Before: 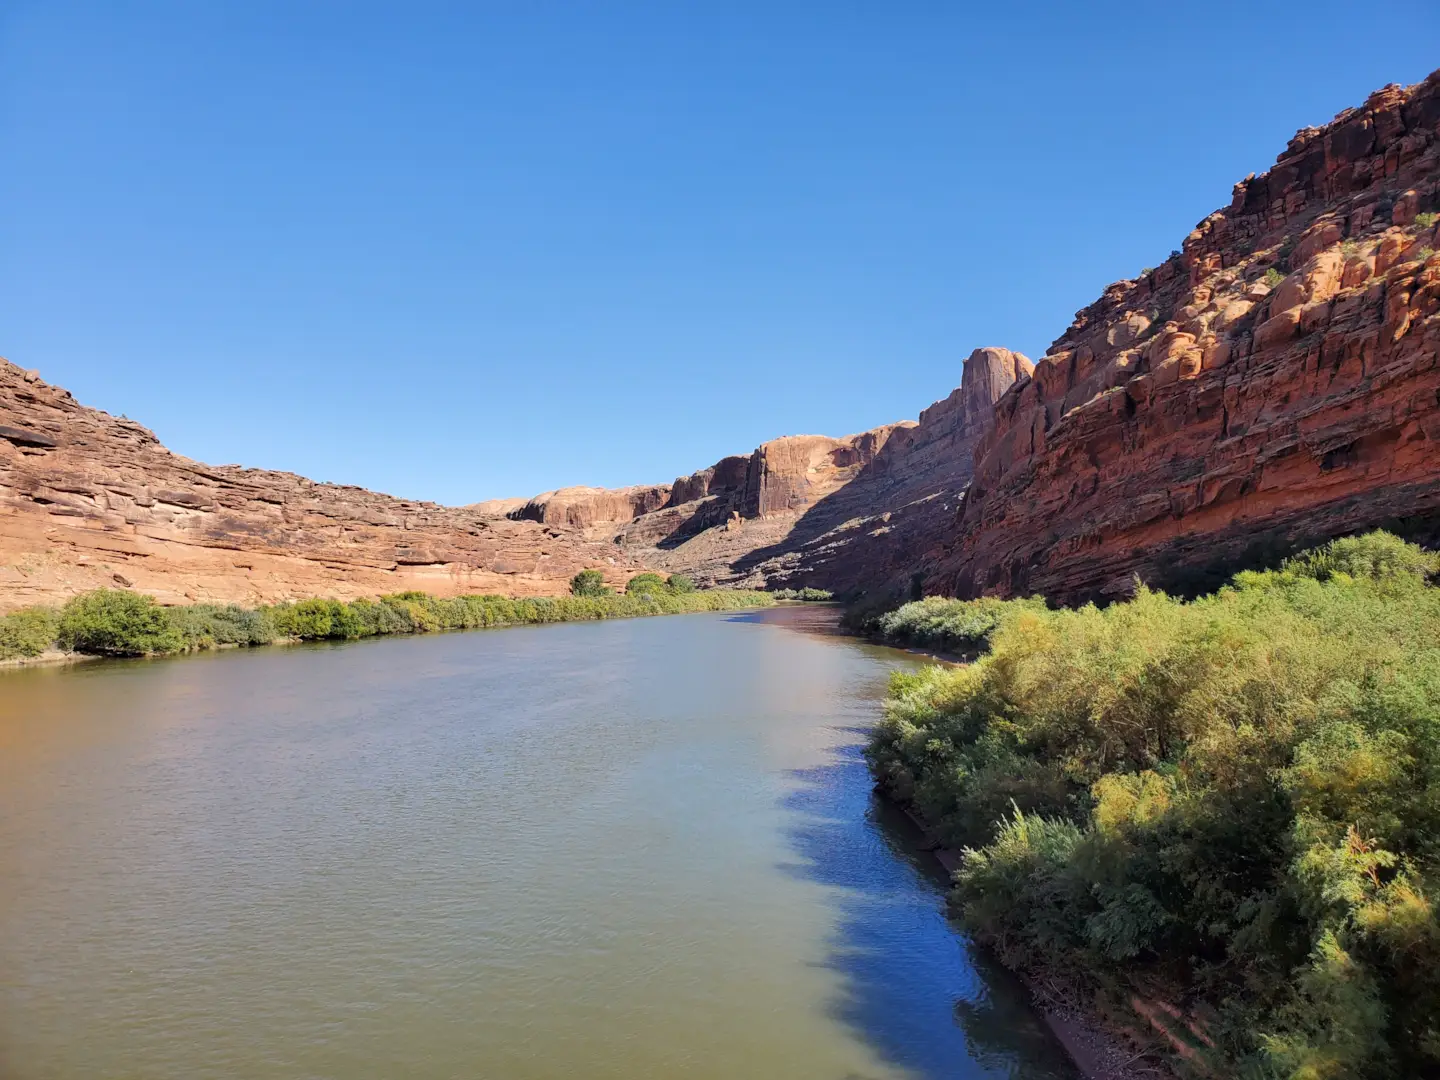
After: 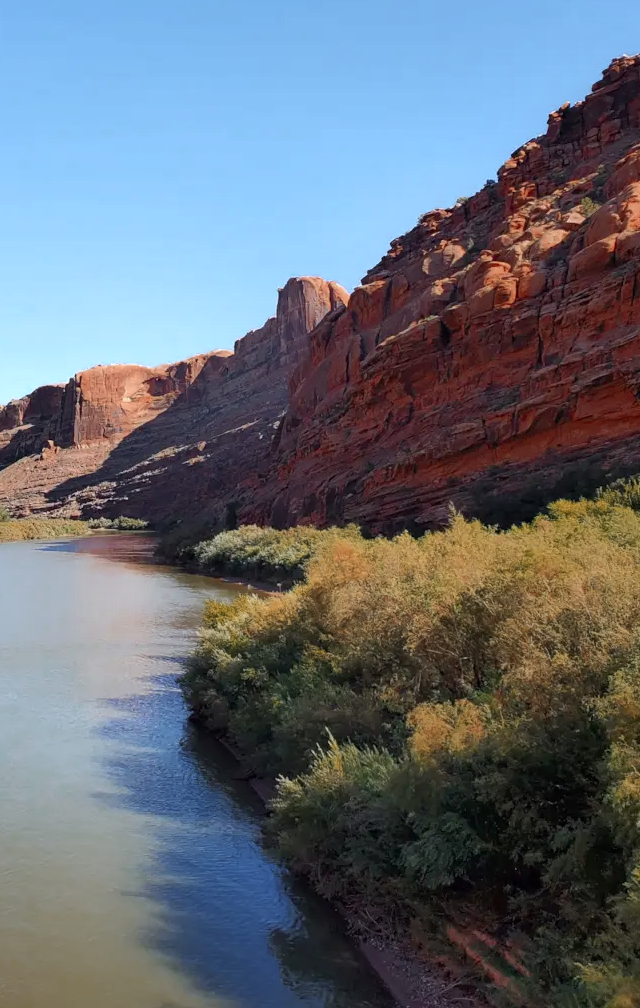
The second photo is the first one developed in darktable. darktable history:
tone equalizer: -8 EV -0.001 EV, -7 EV 0.001 EV, -6 EV -0.002 EV, -5 EV -0.003 EV, -4 EV -0.062 EV, -3 EV -0.222 EV, -2 EV -0.267 EV, -1 EV 0.105 EV, +0 EV 0.303 EV
crop: left 47.628%, top 6.643%, right 7.874%
color zones: curves: ch0 [(0, 0.299) (0.25, 0.383) (0.456, 0.352) (0.736, 0.571)]; ch1 [(0, 0.63) (0.151, 0.568) (0.254, 0.416) (0.47, 0.558) (0.732, 0.37) (0.909, 0.492)]; ch2 [(0.004, 0.604) (0.158, 0.443) (0.257, 0.403) (0.761, 0.468)]
white balance: emerald 1
